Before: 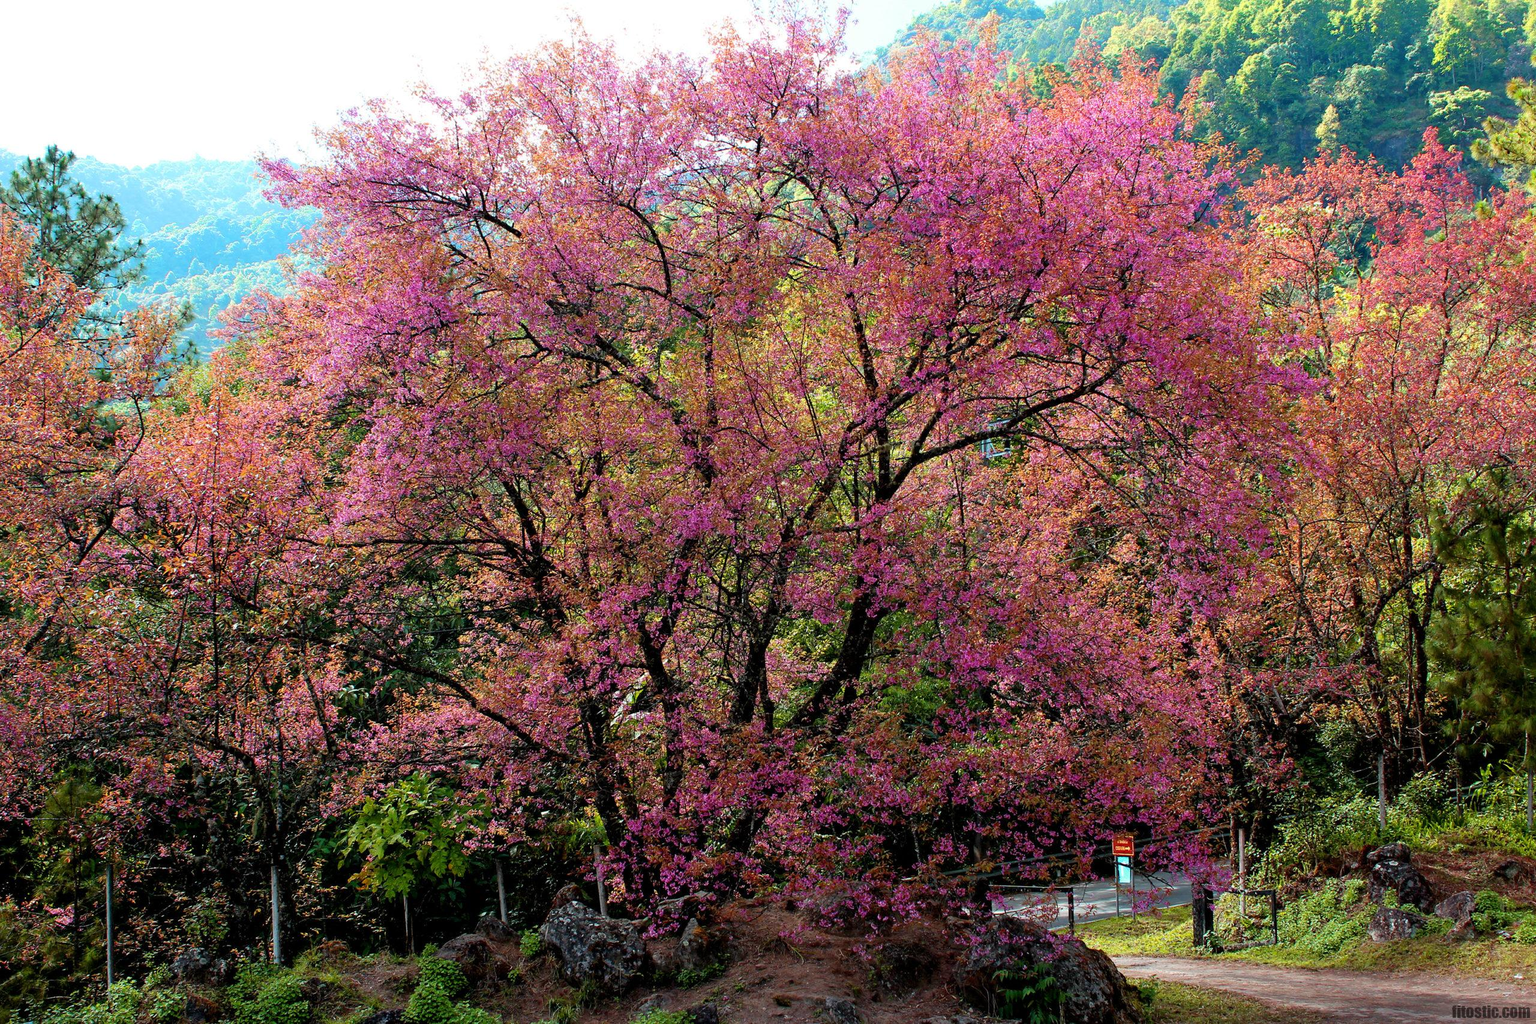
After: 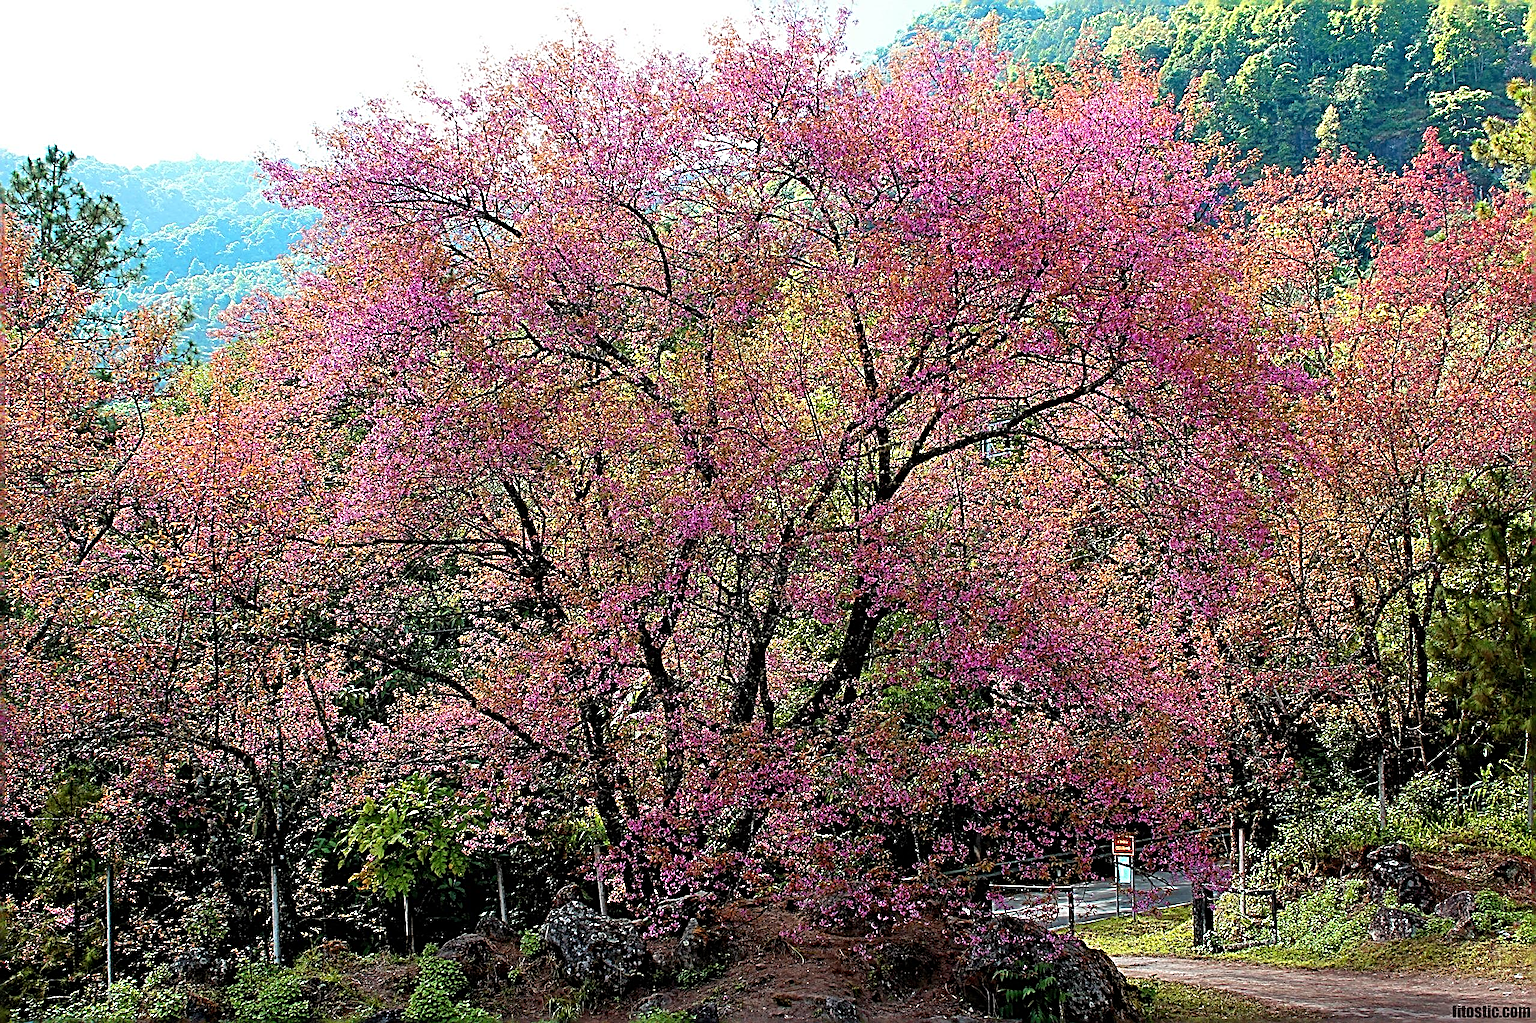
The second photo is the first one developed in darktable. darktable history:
tone equalizer: on, module defaults
sharpen: radius 3.189, amount 1.74
